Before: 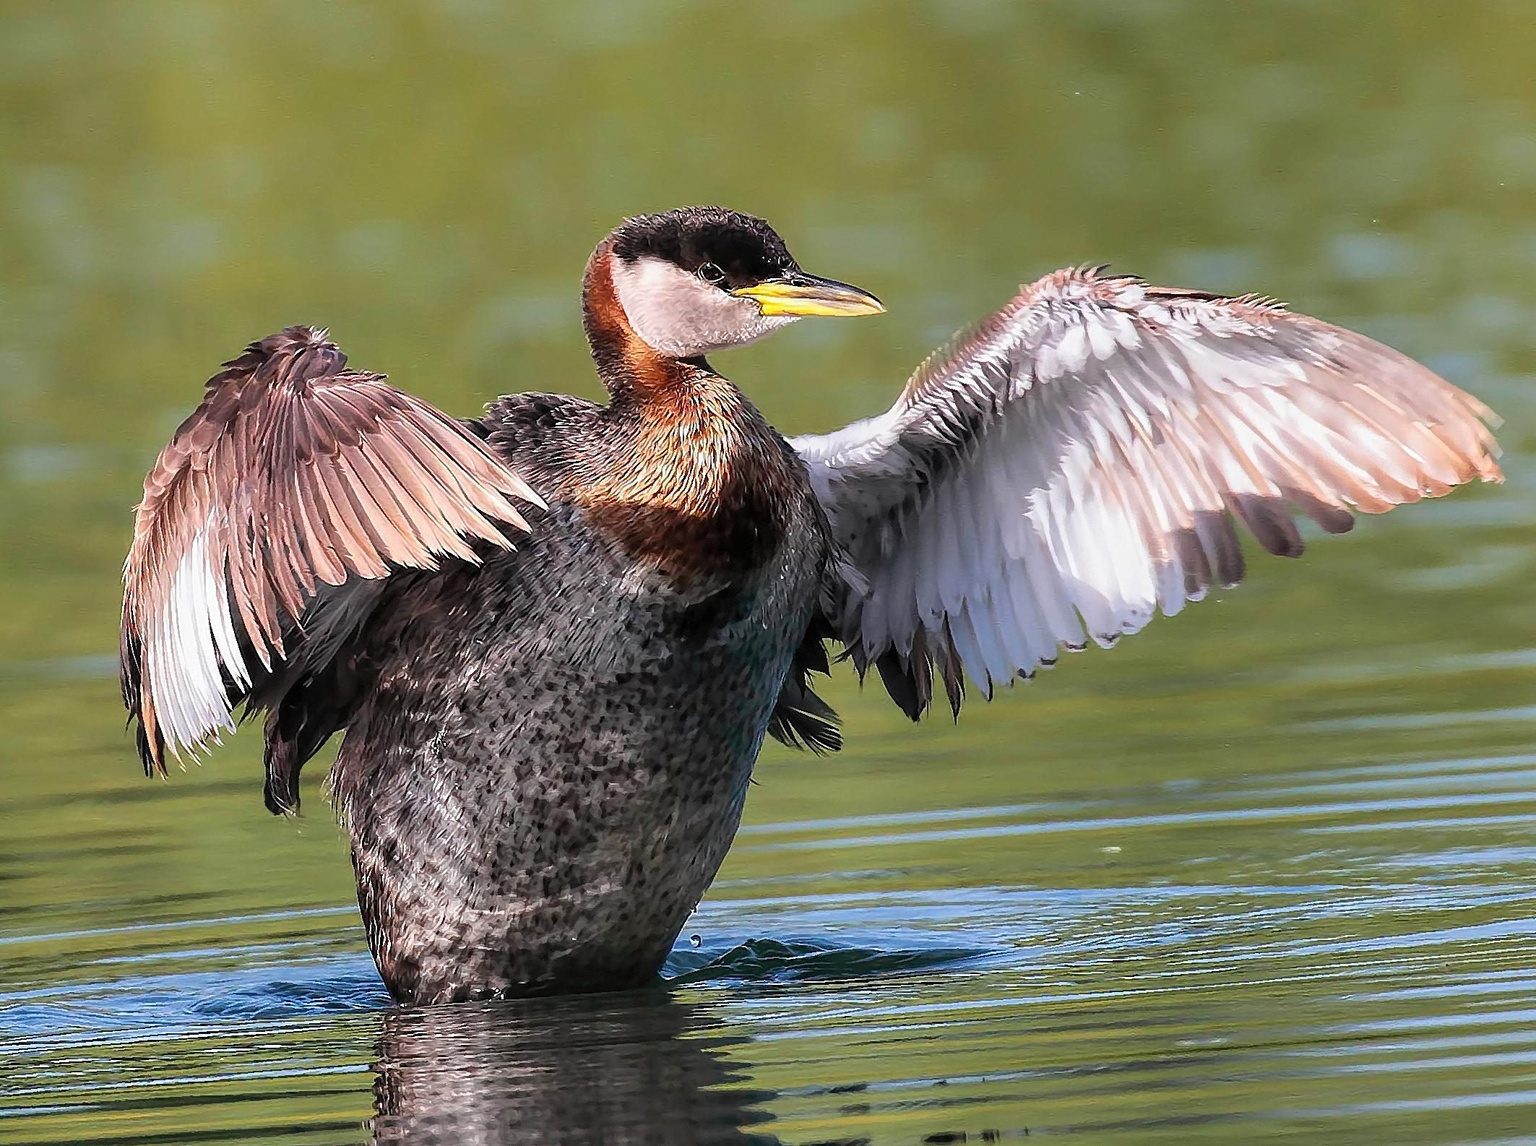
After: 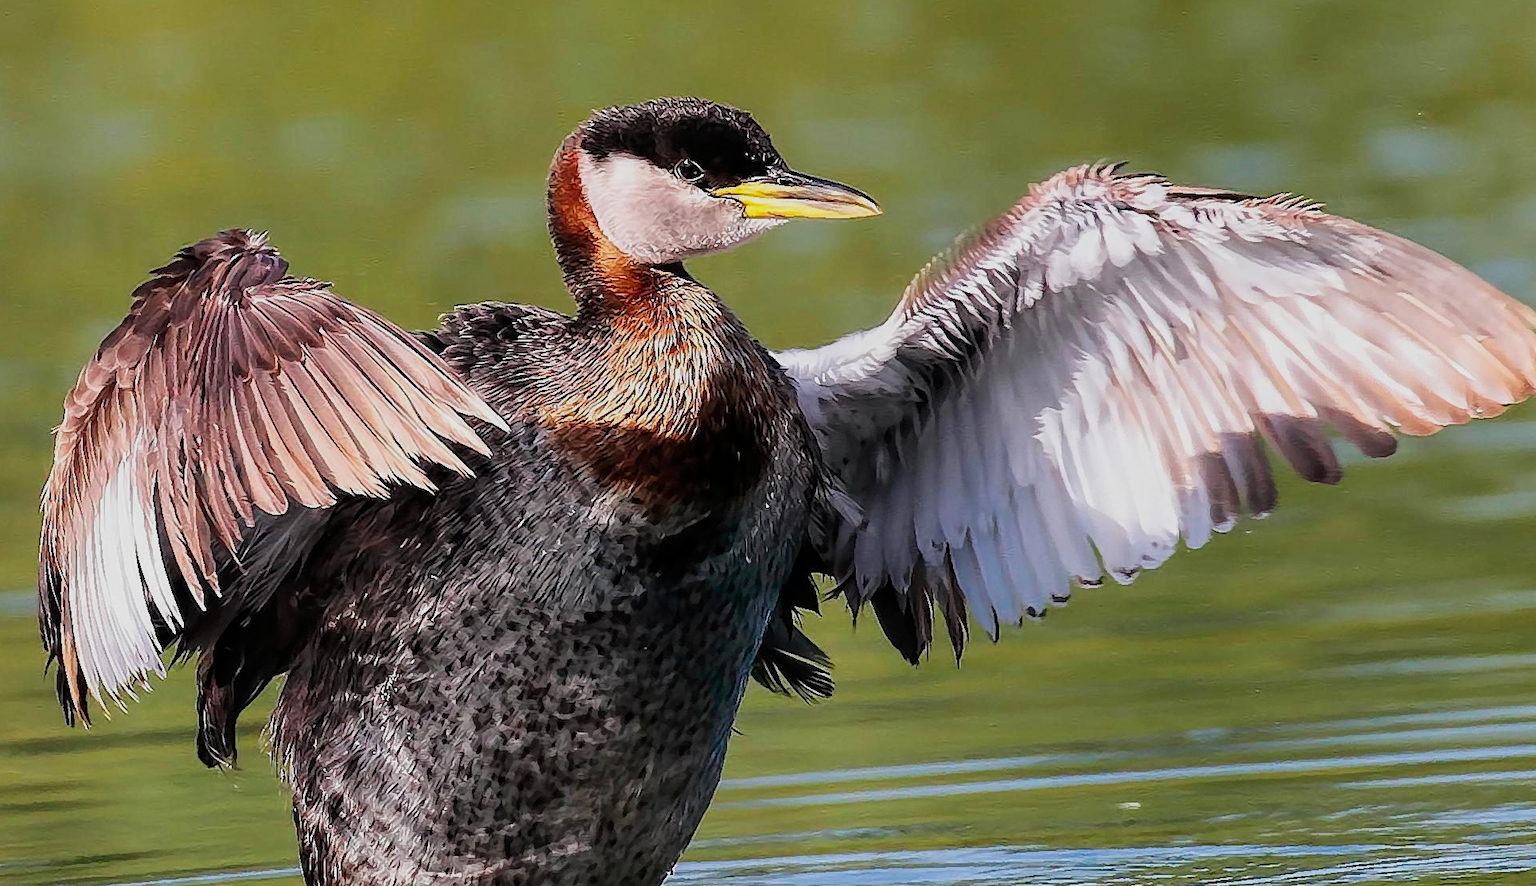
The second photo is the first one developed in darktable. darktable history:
crop: left 5.596%, top 10.314%, right 3.534%, bottom 19.395%
exposure: black level correction 0, exposure -0.721 EV, compensate highlight preservation false
tone curve: curves: ch0 [(0, 0) (0.004, 0.001) (0.02, 0.008) (0.218, 0.218) (0.664, 0.774) (0.832, 0.914) (1, 1)], preserve colors none
